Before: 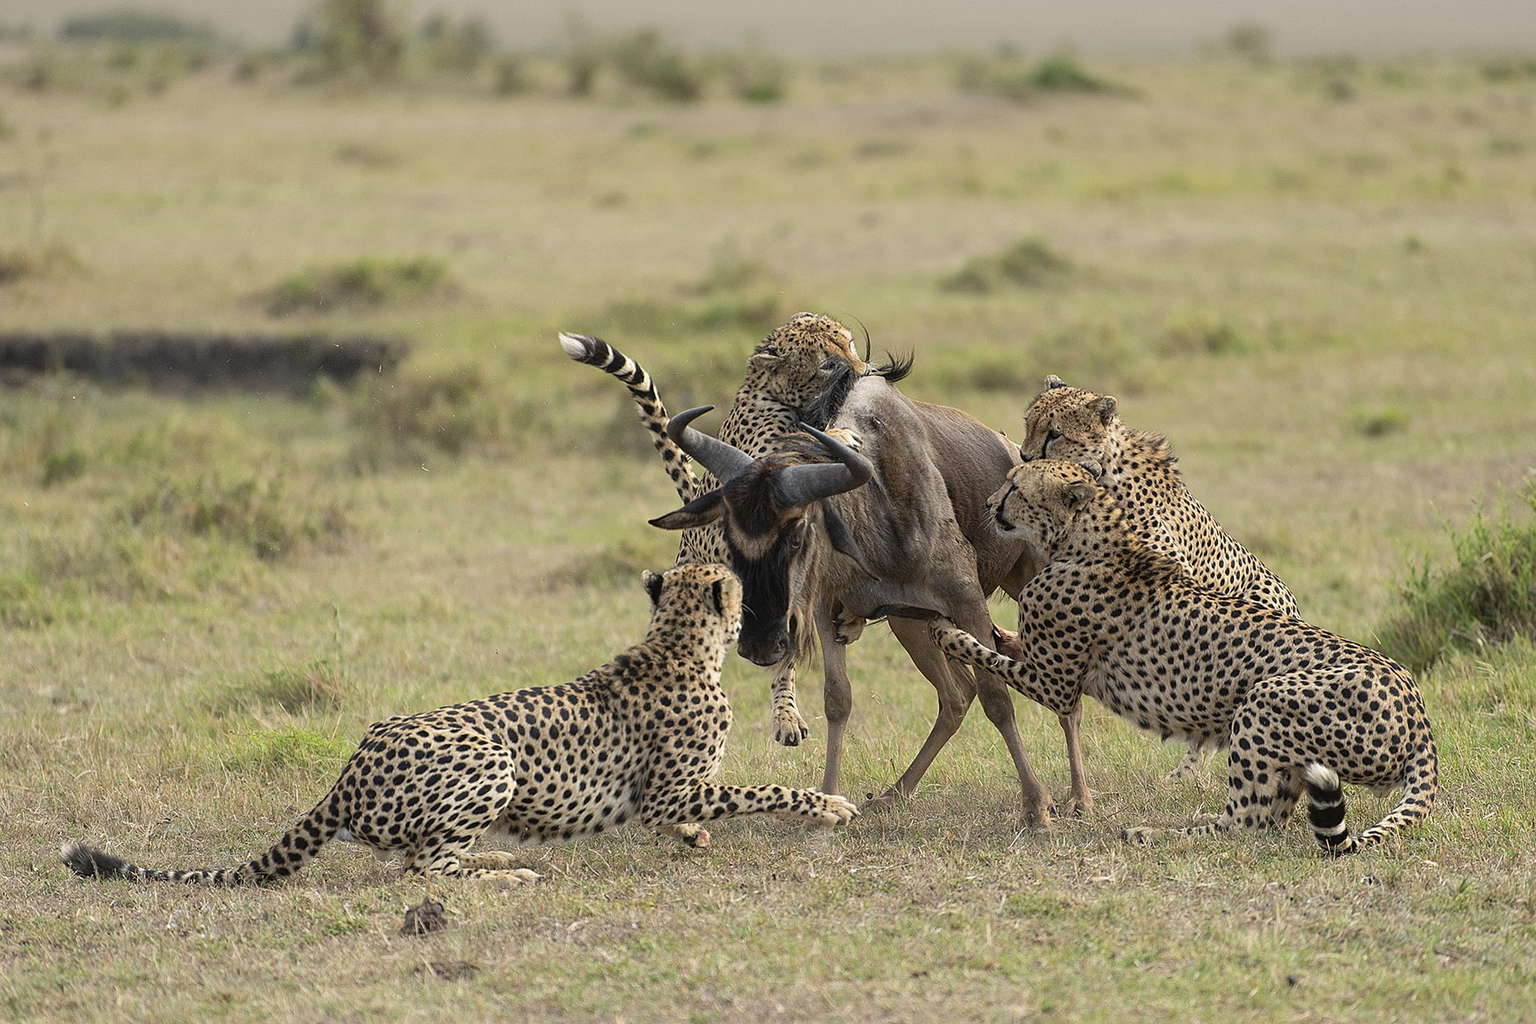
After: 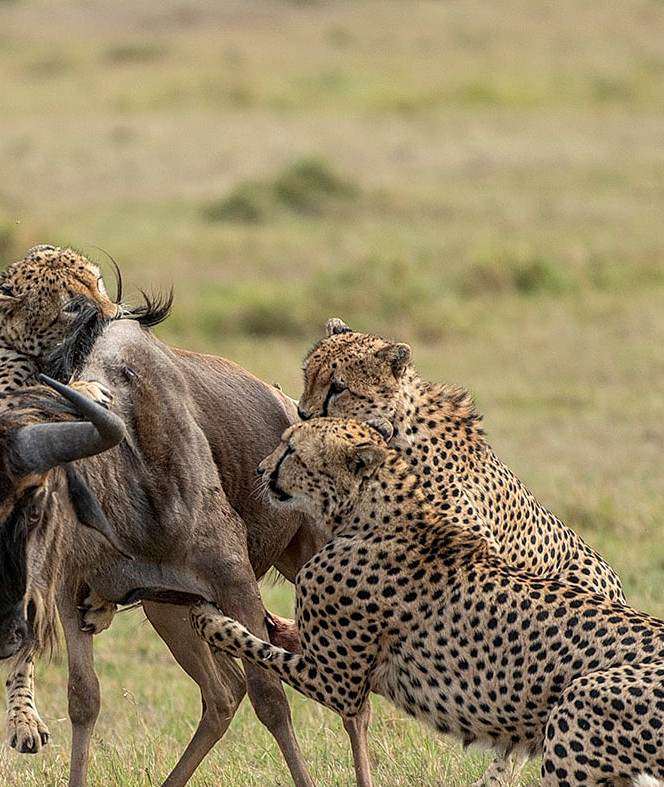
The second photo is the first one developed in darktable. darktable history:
crop and rotate: left 49.936%, top 10.094%, right 13.136%, bottom 24.256%
local contrast: on, module defaults
